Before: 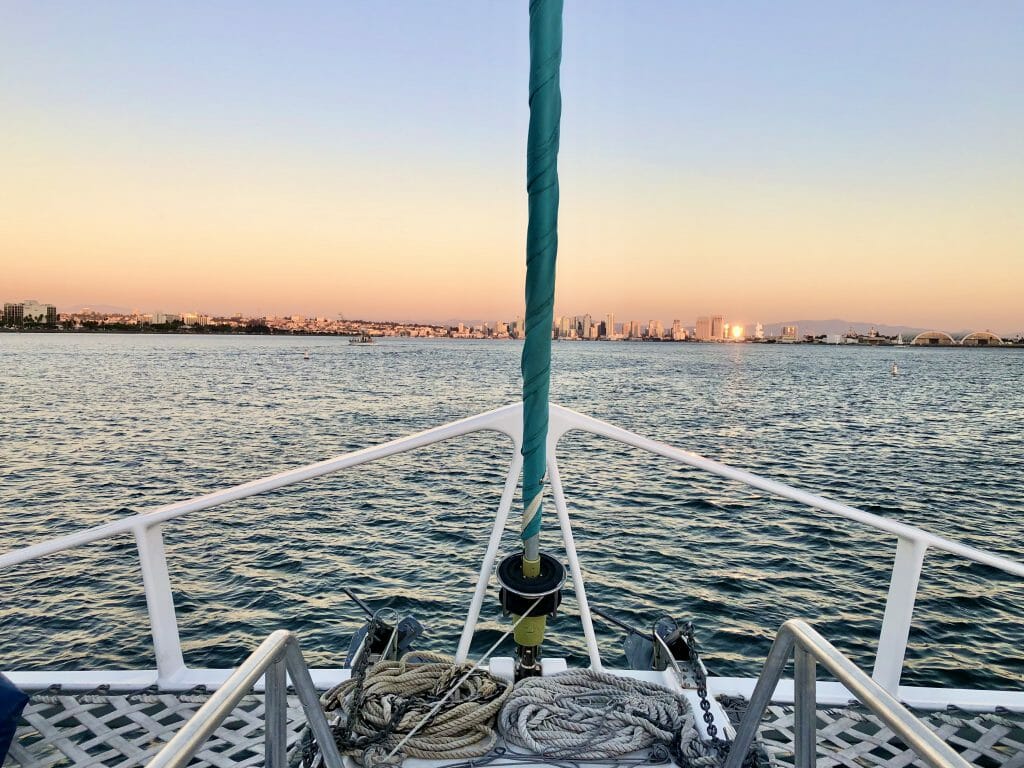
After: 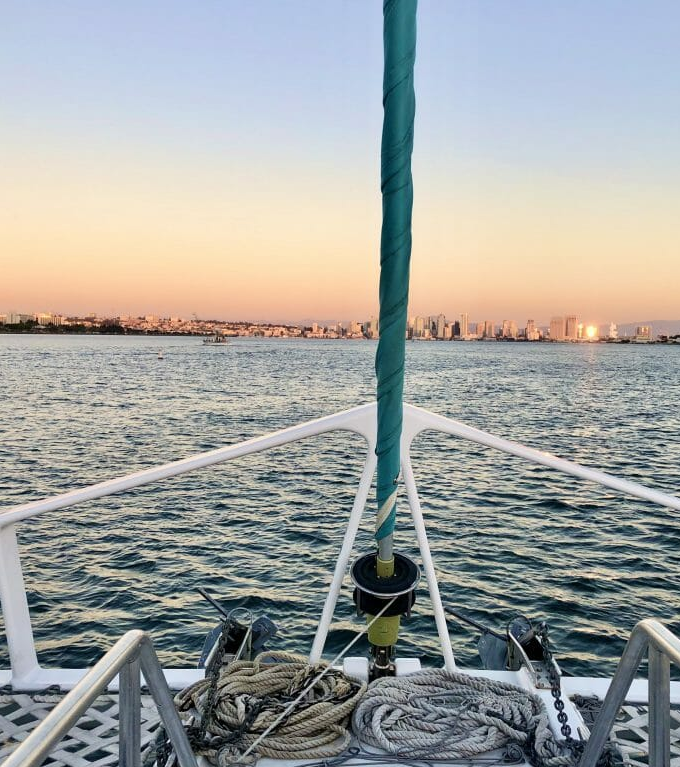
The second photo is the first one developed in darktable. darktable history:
crop and rotate: left 14.318%, right 19.188%
